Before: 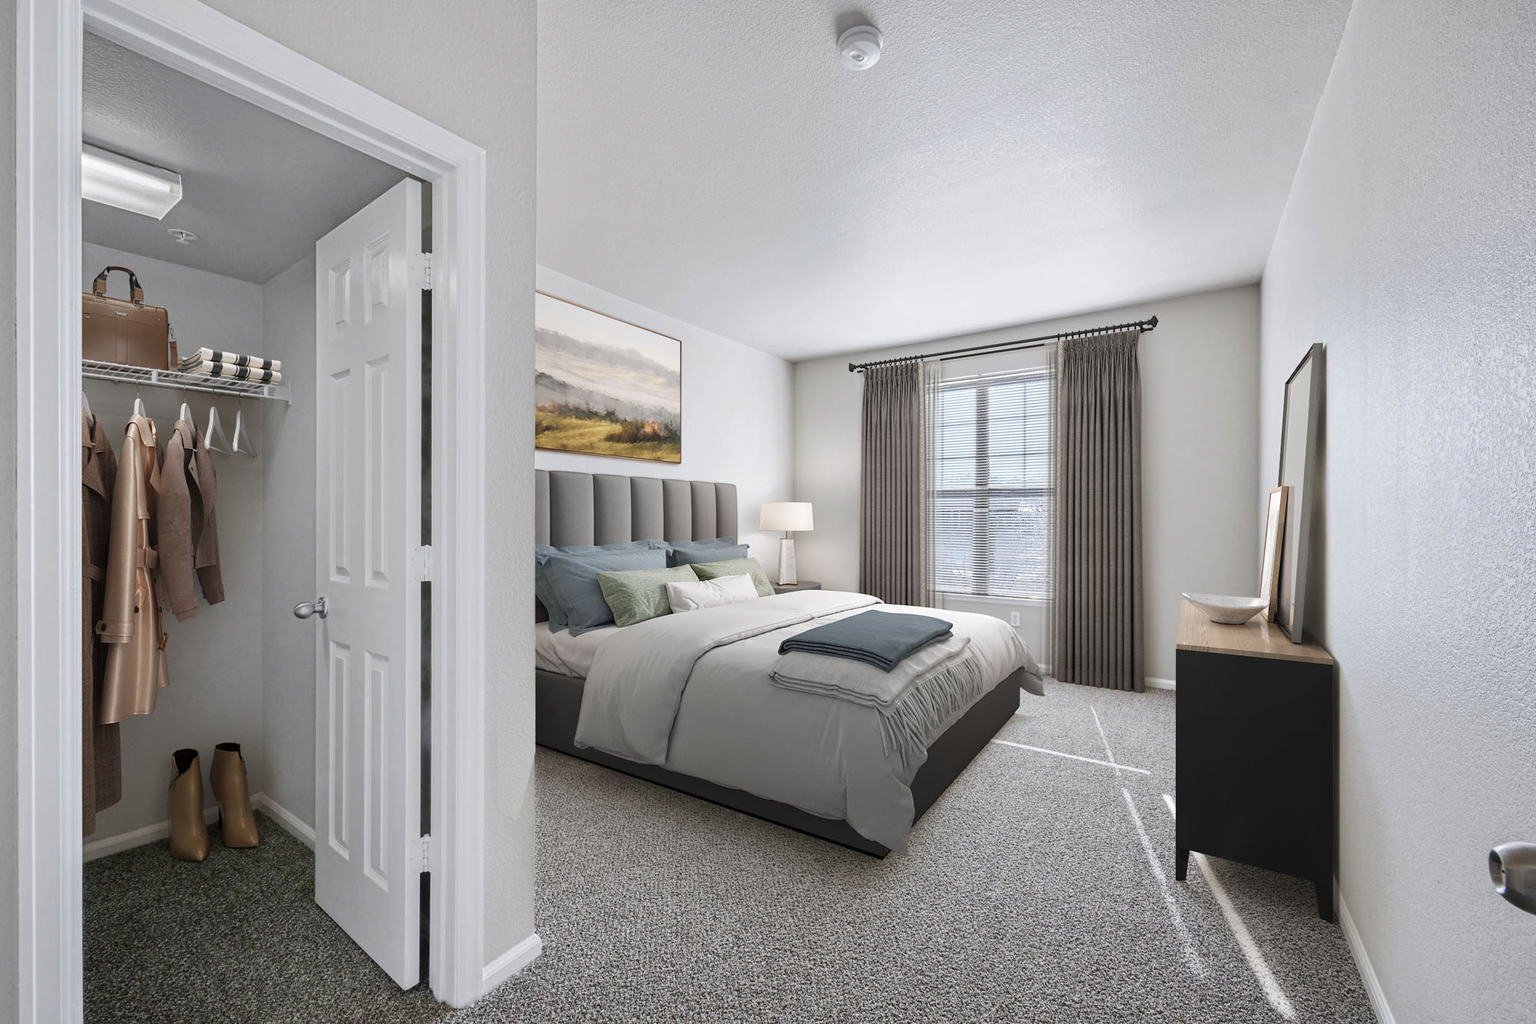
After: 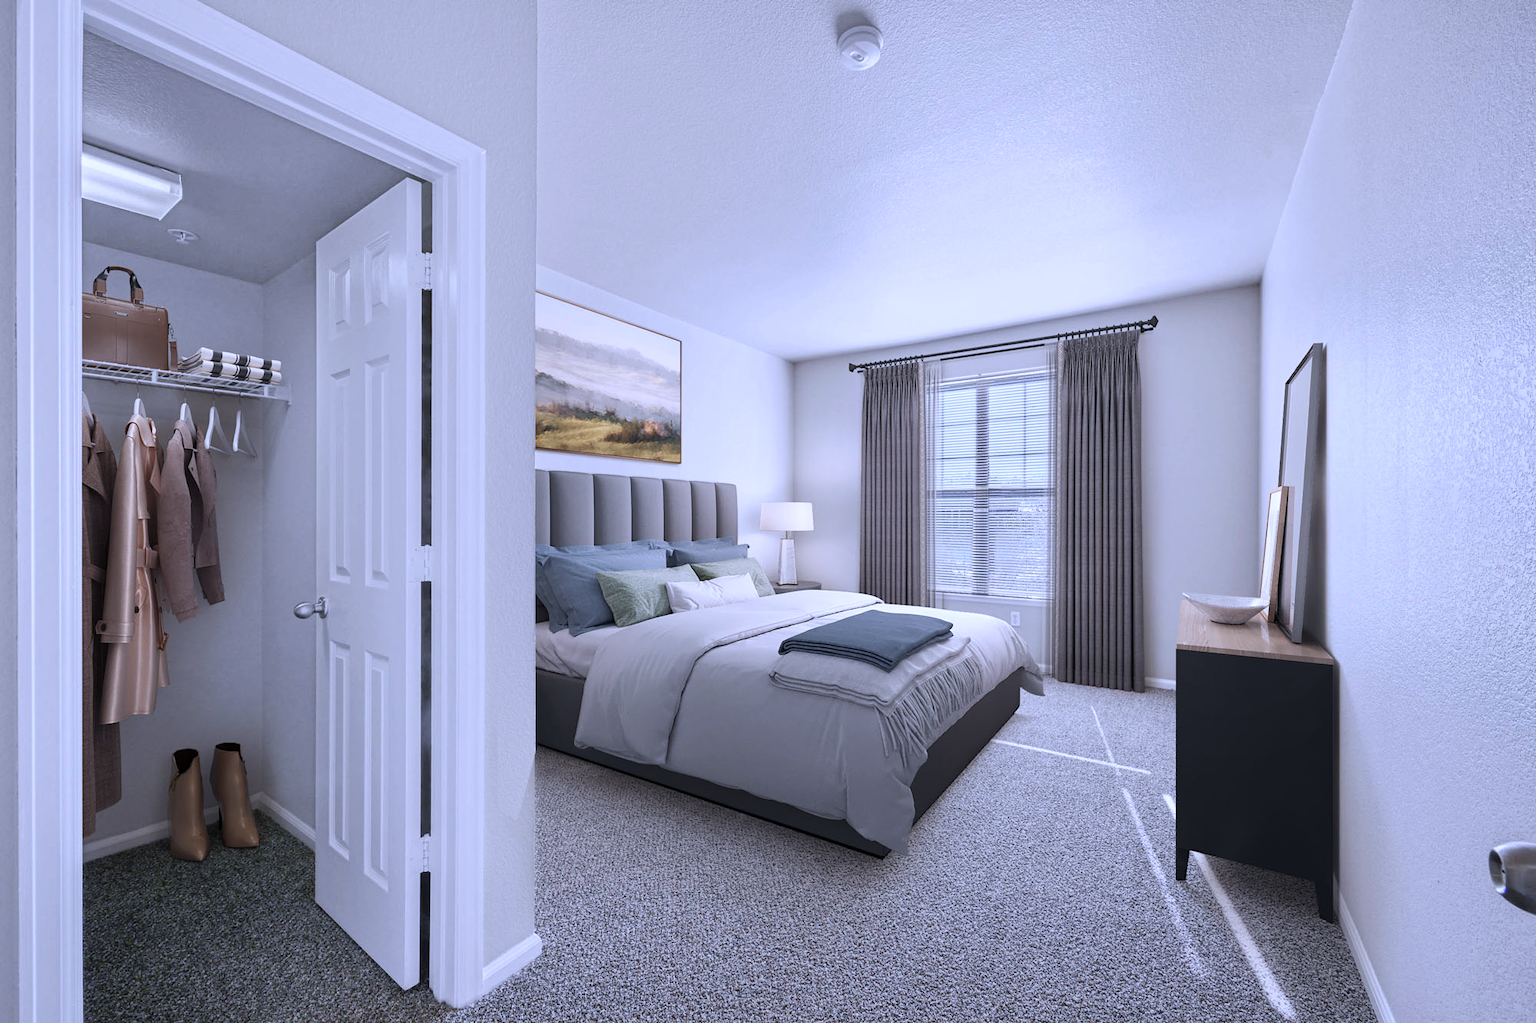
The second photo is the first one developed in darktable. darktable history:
color calibration: illuminant as shot in camera, x 0.379, y 0.397, temperature 4134.83 K
